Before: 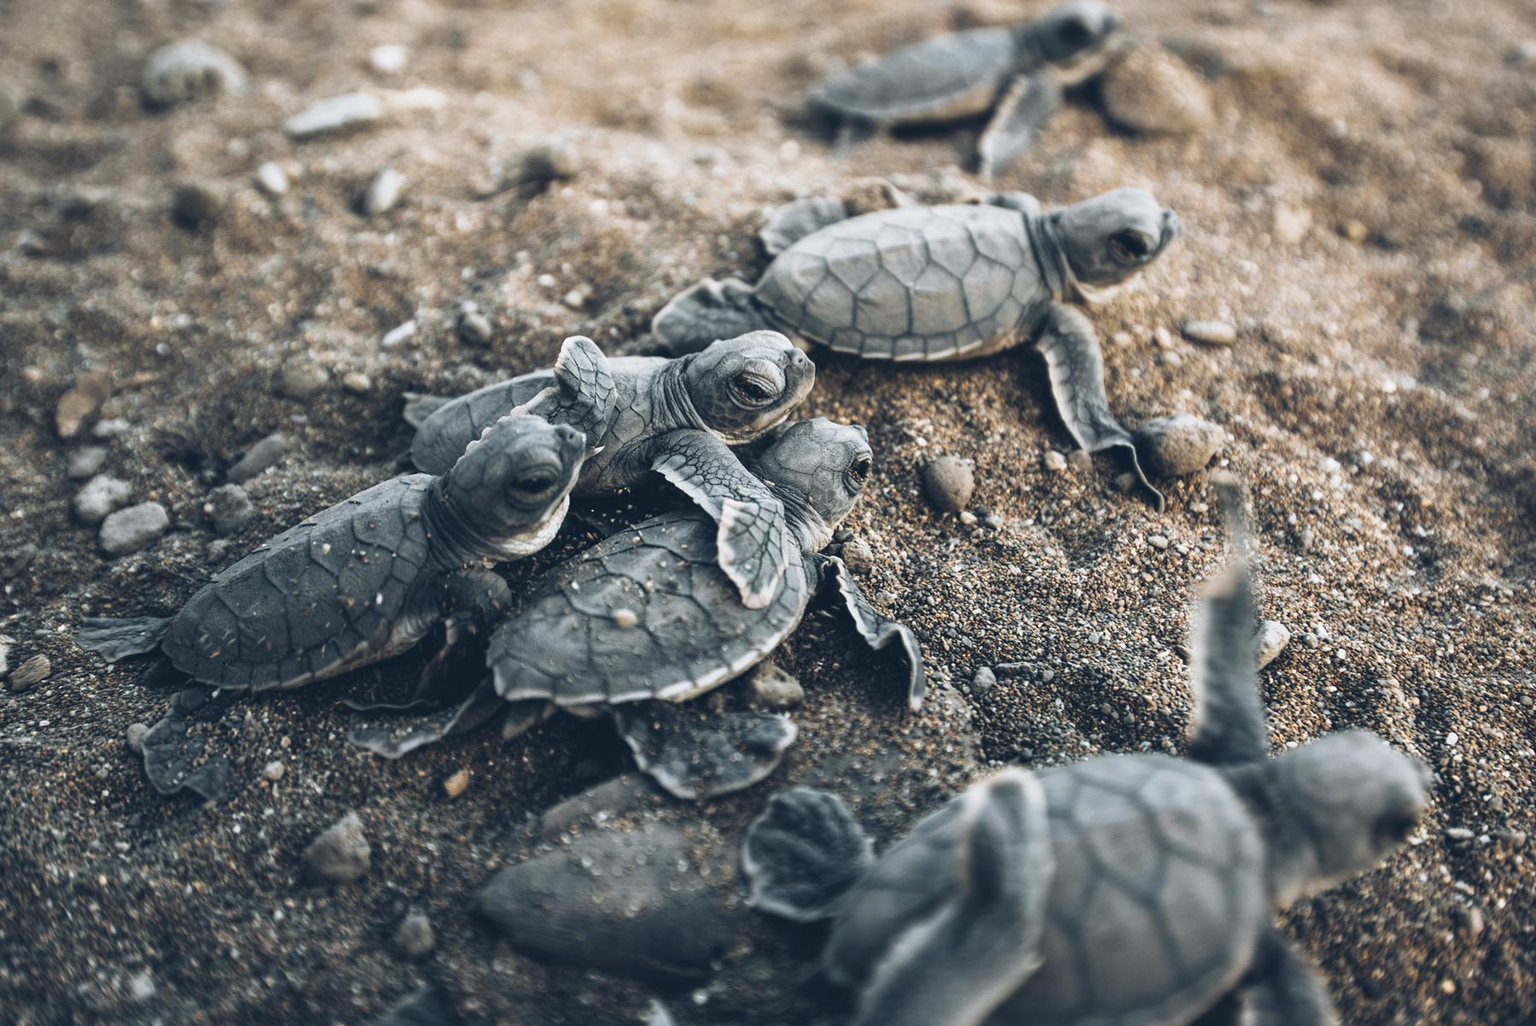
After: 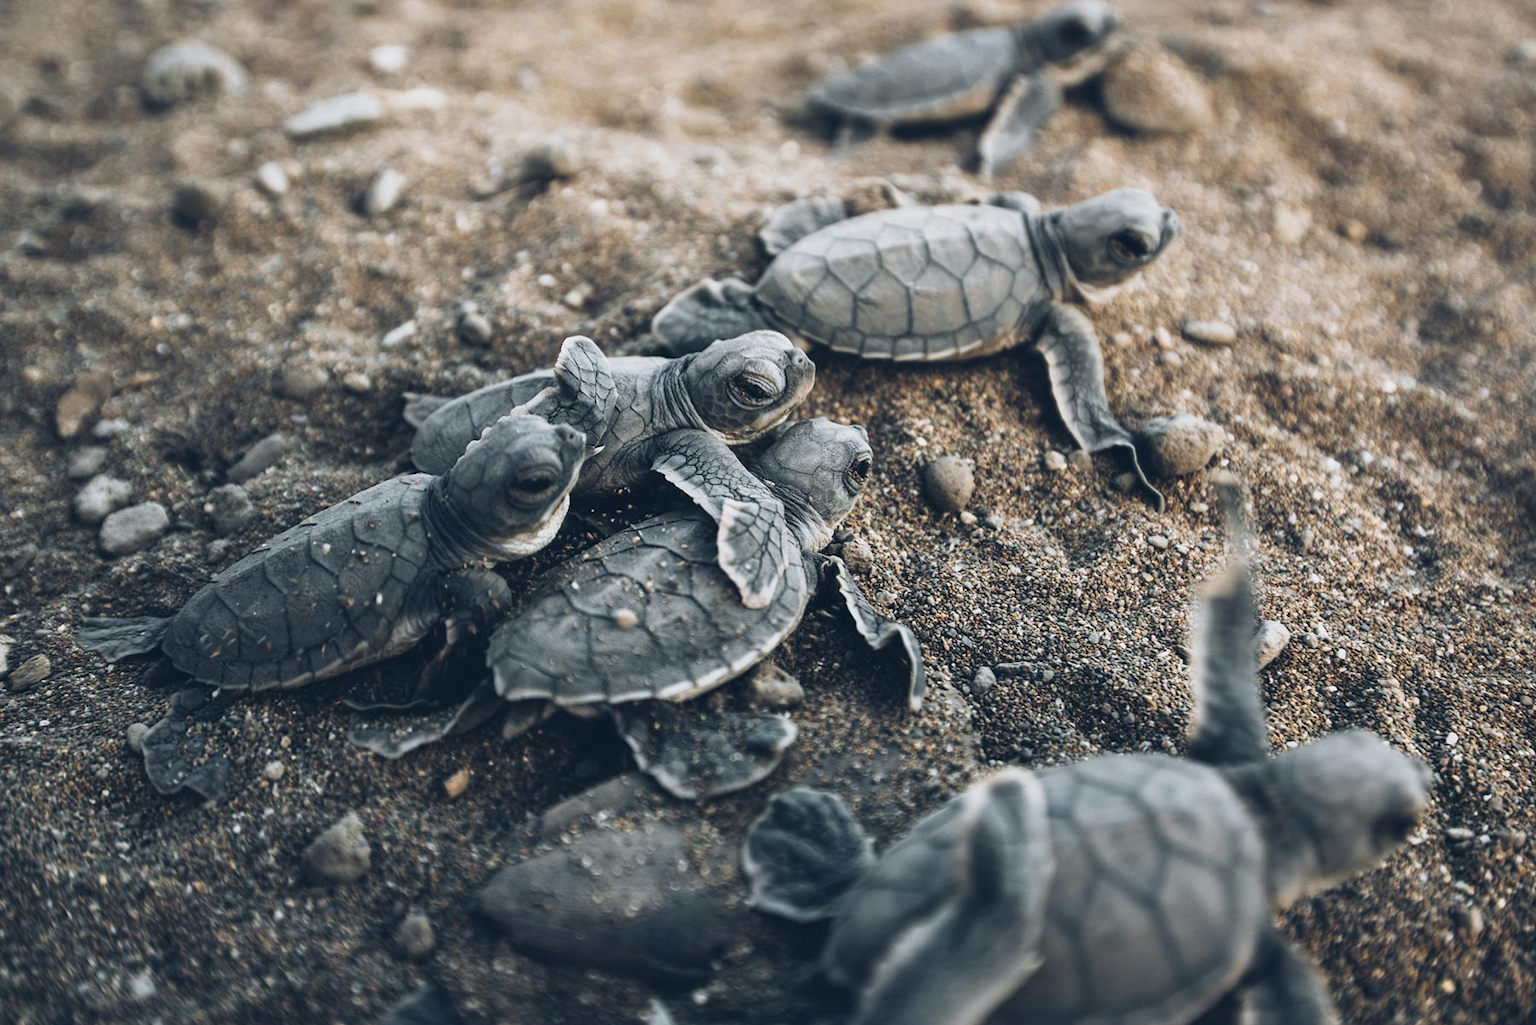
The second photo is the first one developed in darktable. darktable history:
exposure: black level correction 0.001, exposure -0.123 EV, compensate highlight preservation false
